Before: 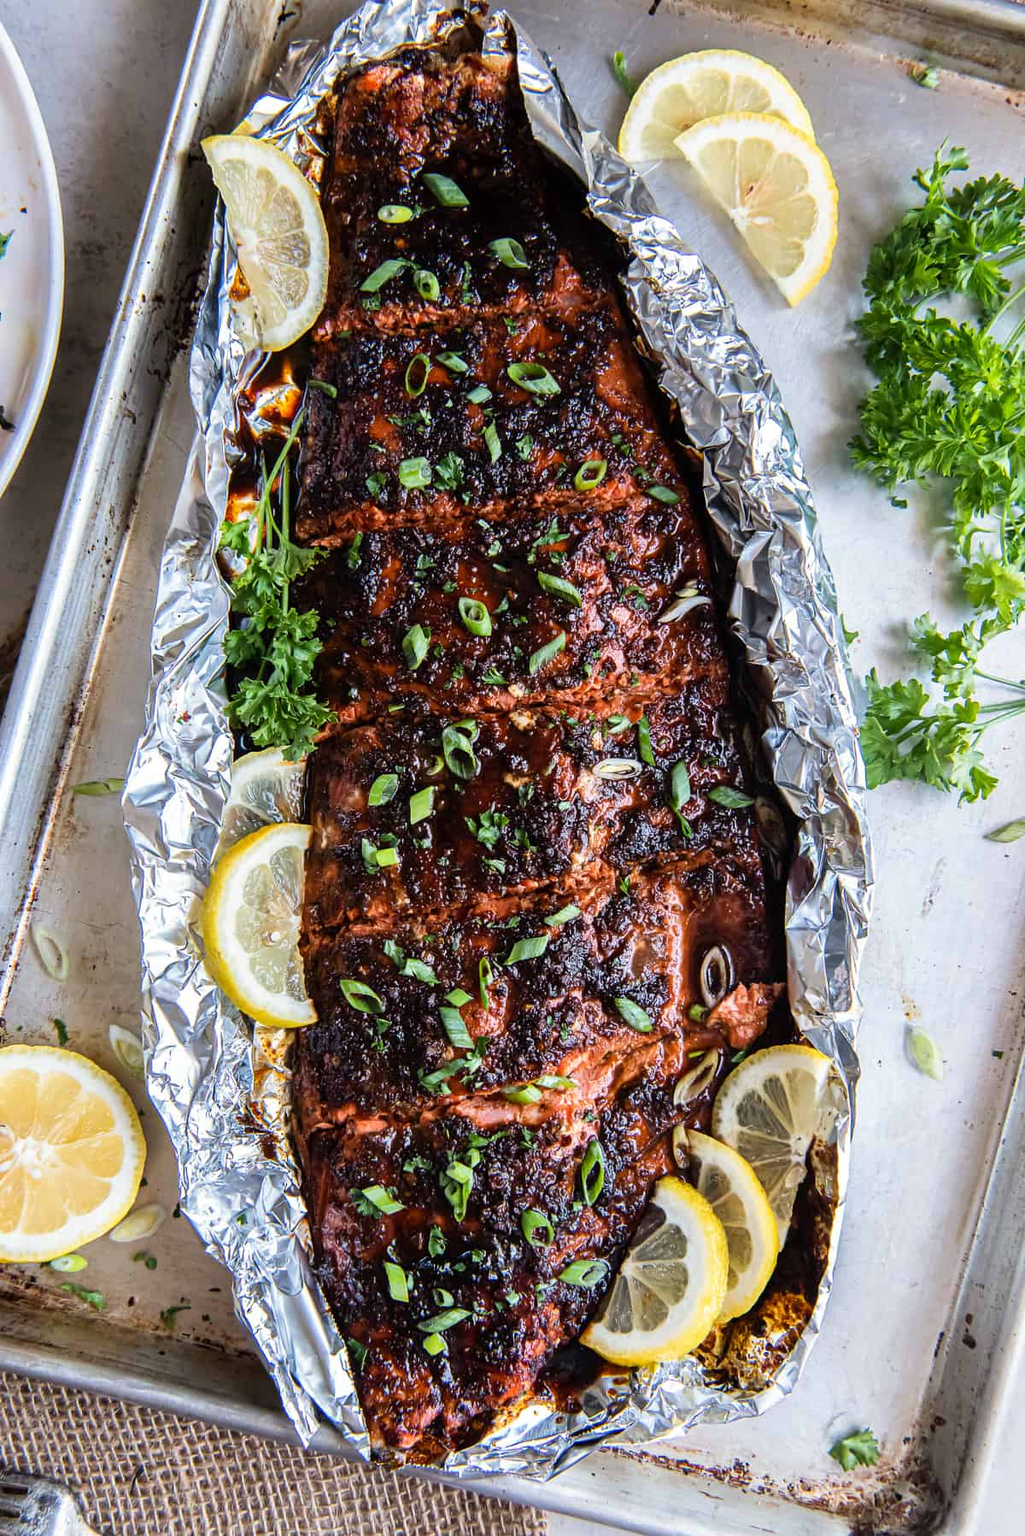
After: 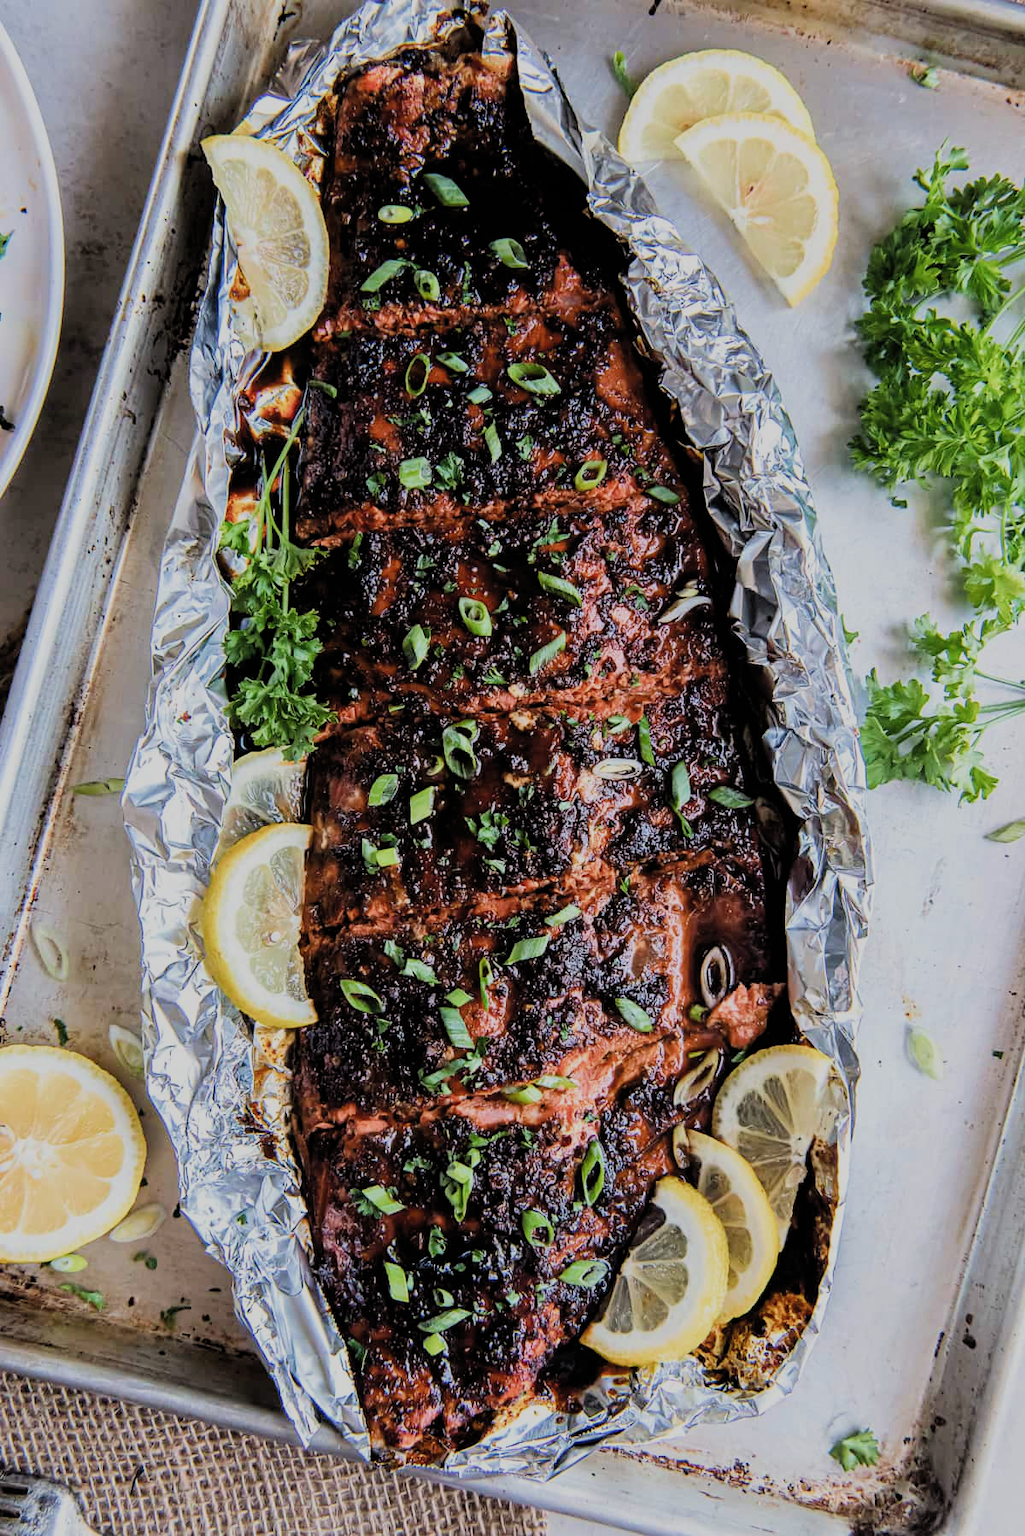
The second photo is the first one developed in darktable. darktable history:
filmic rgb: black relative exposure -7.27 EV, white relative exposure 5.08 EV, hardness 3.19, color science v4 (2020)
